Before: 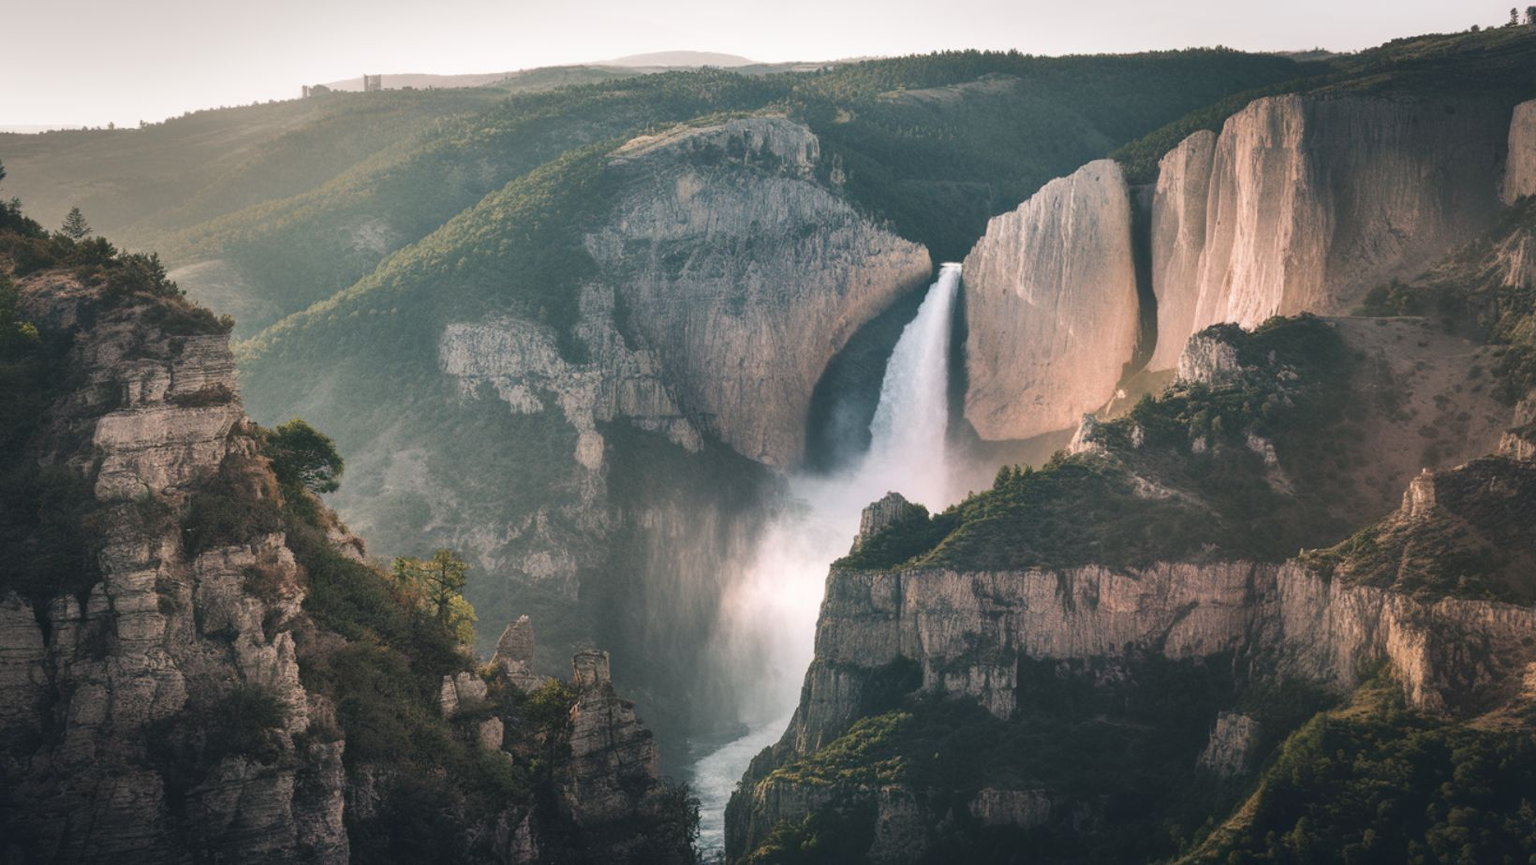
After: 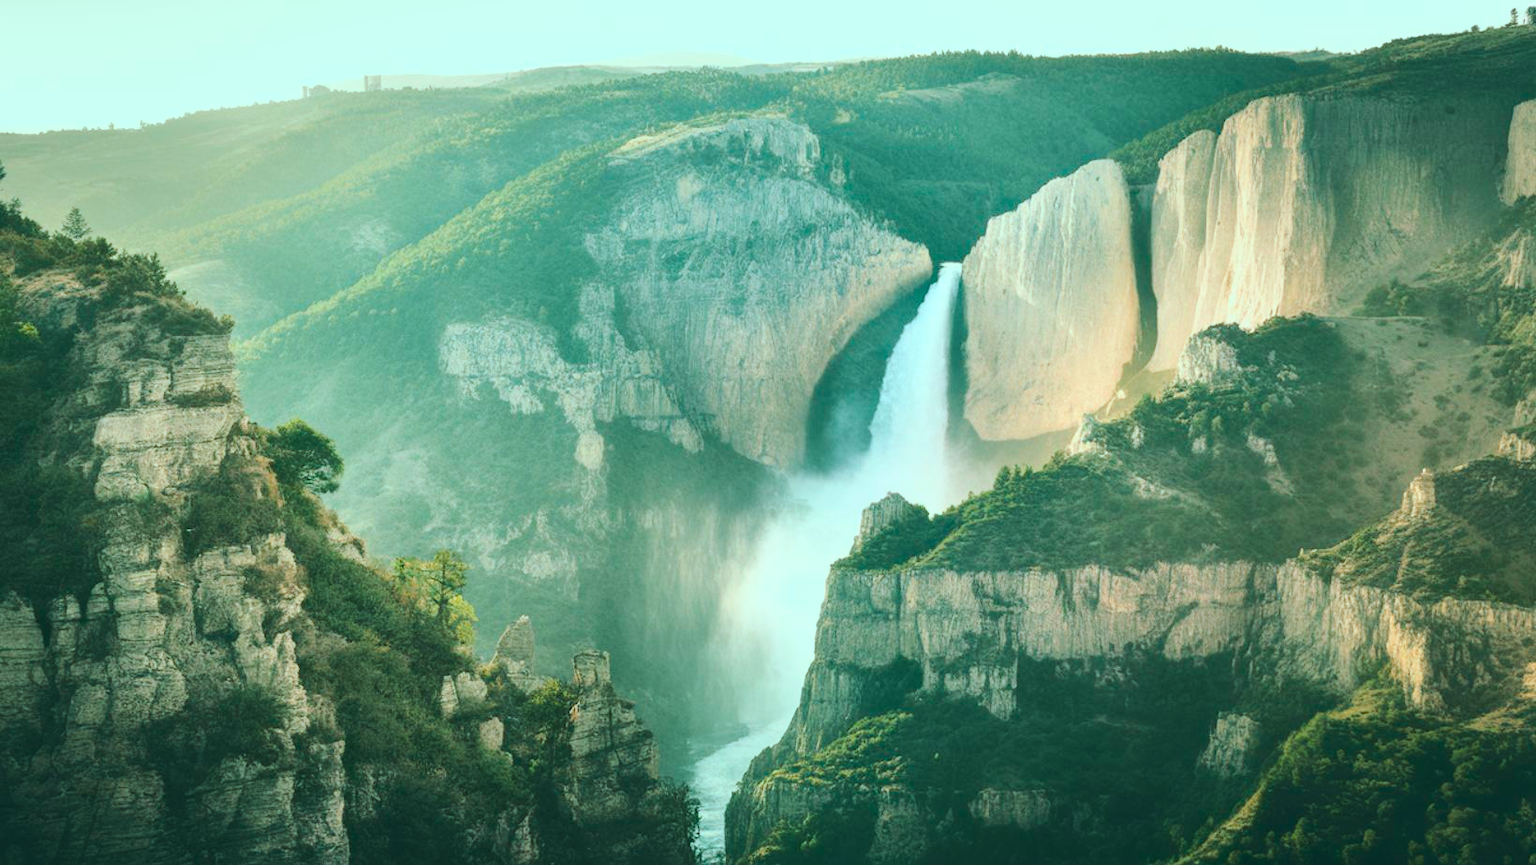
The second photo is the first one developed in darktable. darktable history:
base curve: curves: ch0 [(0, 0) (0.025, 0.046) (0.112, 0.277) (0.467, 0.74) (0.814, 0.929) (1, 0.942)]
color correction: highlights a* -4.73, highlights b* 5.06, saturation 0.97
color balance rgb: shadows lift › chroma 11.71%, shadows lift › hue 133.46°, highlights gain › chroma 4%, highlights gain › hue 200.2°, perceptual saturation grading › global saturation 18.05%
